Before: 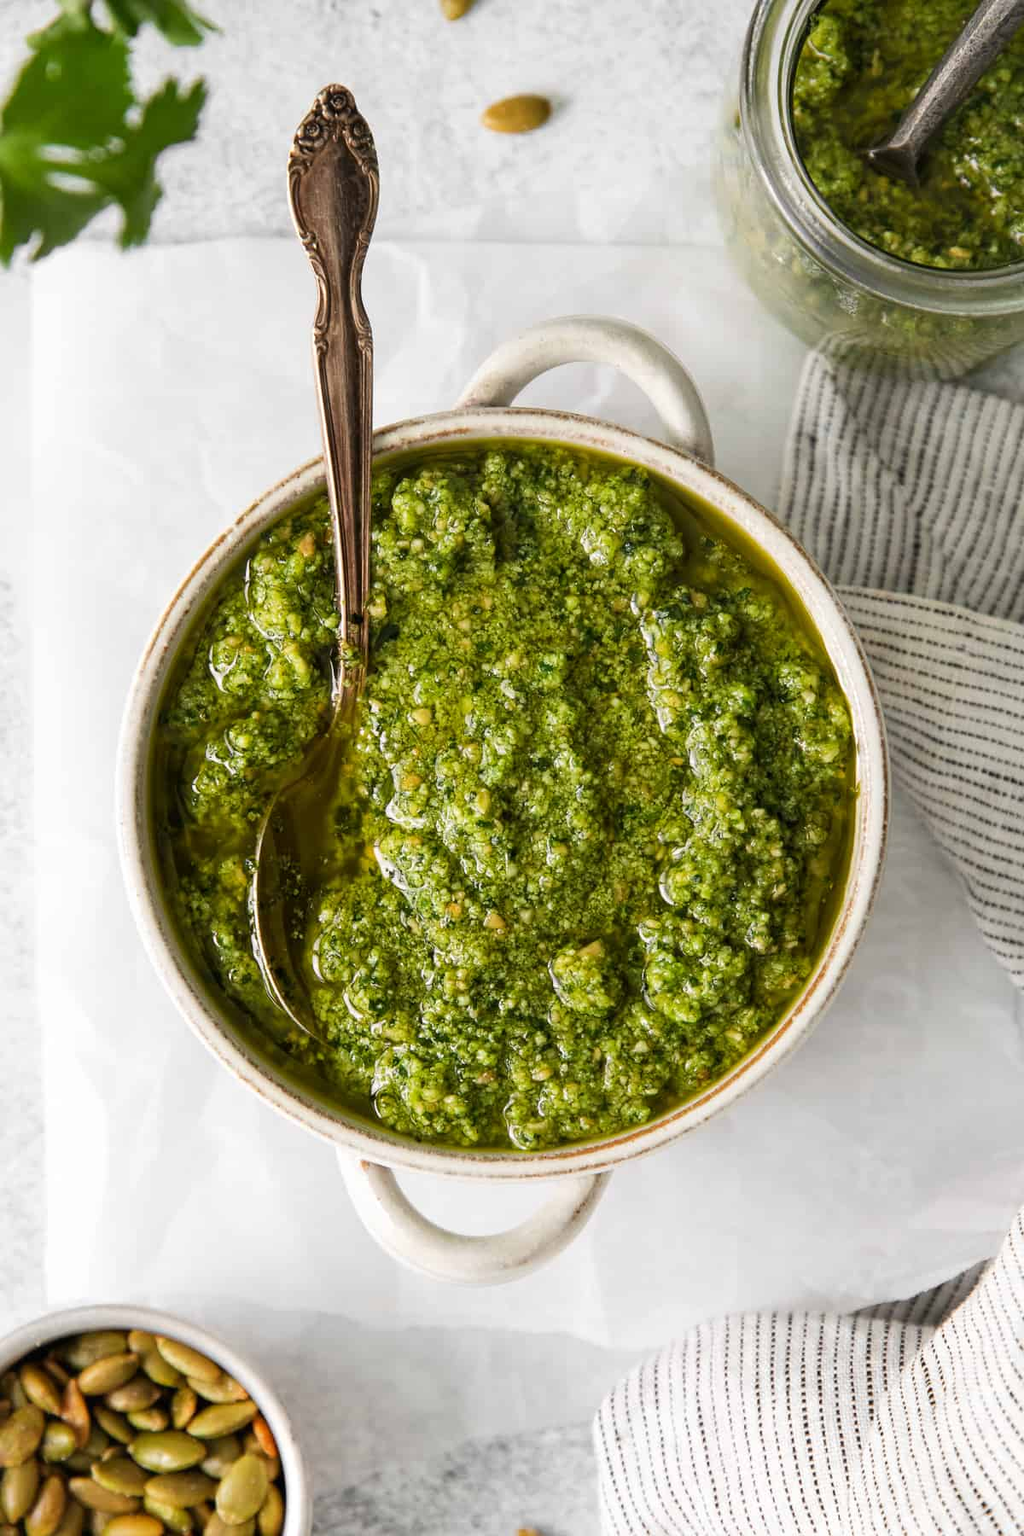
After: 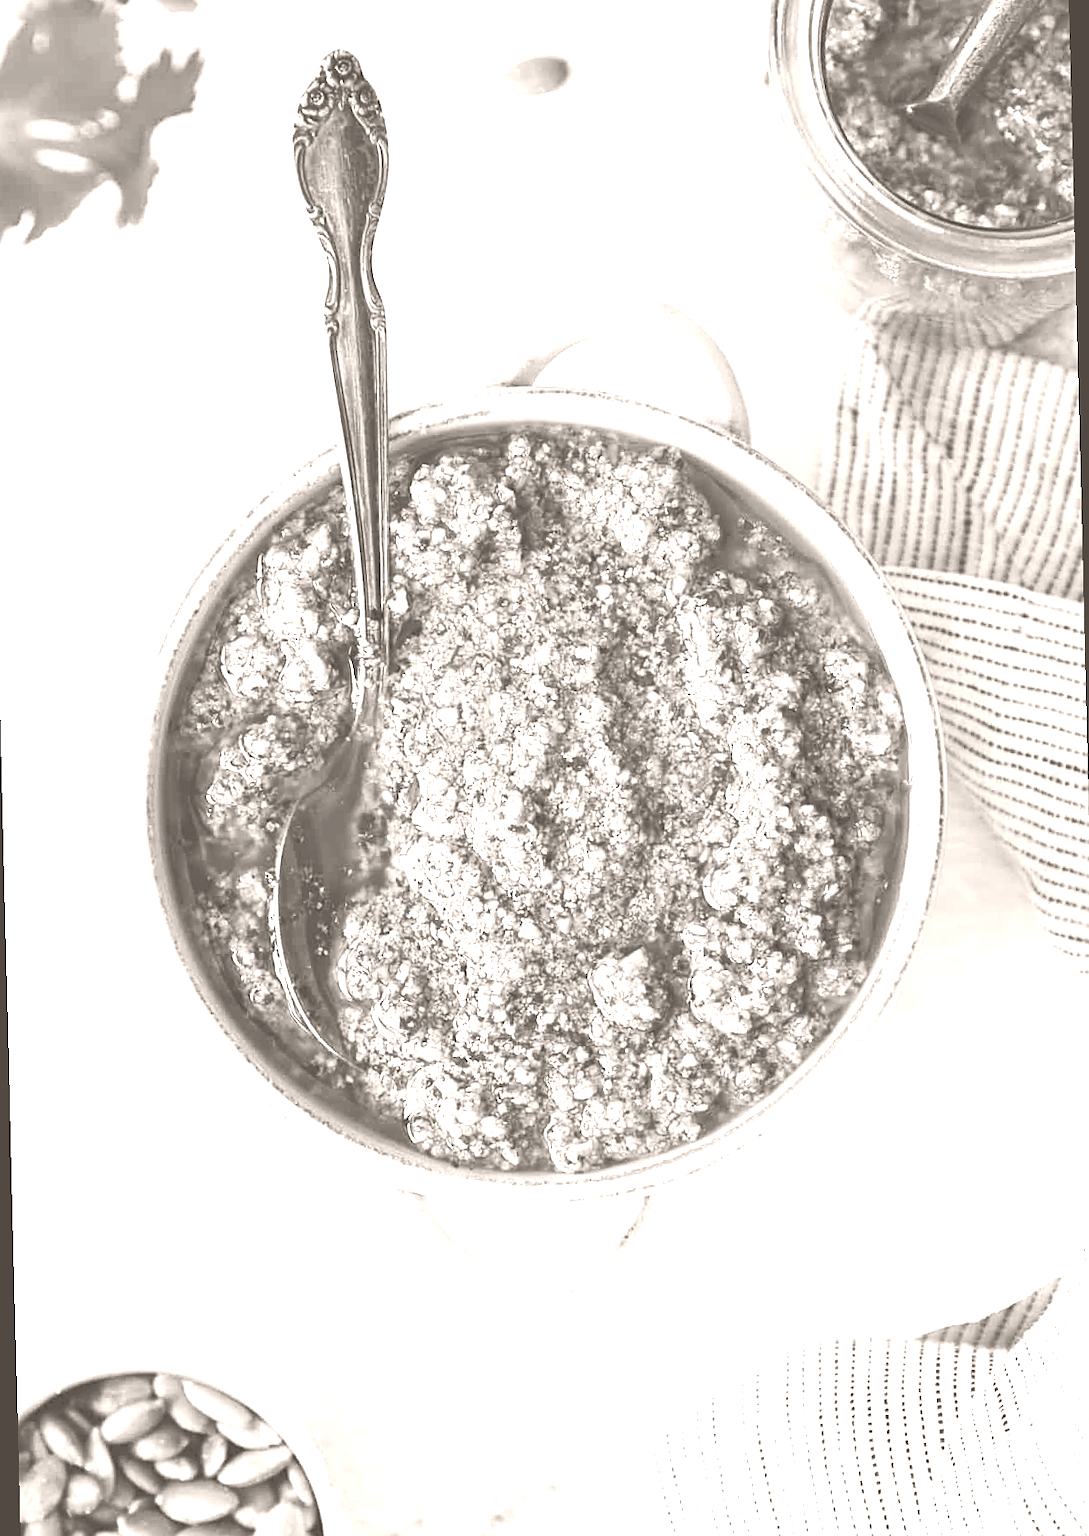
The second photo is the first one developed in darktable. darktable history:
sharpen: on, module defaults
tone curve: curves: ch0 [(0, 0) (0.003, 0.054) (0.011, 0.058) (0.025, 0.069) (0.044, 0.087) (0.069, 0.1) (0.1, 0.123) (0.136, 0.152) (0.177, 0.183) (0.224, 0.234) (0.277, 0.291) (0.335, 0.367) (0.399, 0.441) (0.468, 0.524) (0.543, 0.6) (0.623, 0.673) (0.709, 0.744) (0.801, 0.812) (0.898, 0.89) (1, 1)], preserve colors none
rotate and perspective: rotation -1.42°, crop left 0.016, crop right 0.984, crop top 0.035, crop bottom 0.965
colorize: hue 34.49°, saturation 35.33%, source mix 100%, lightness 55%, version 1
velvia: strength 15%
